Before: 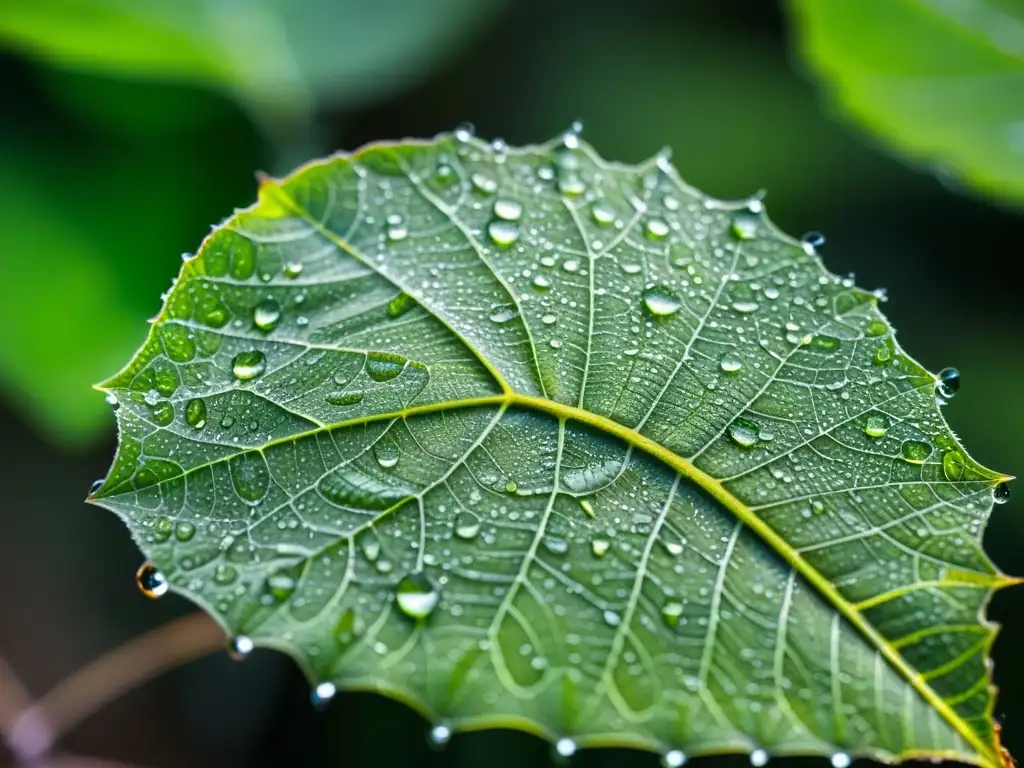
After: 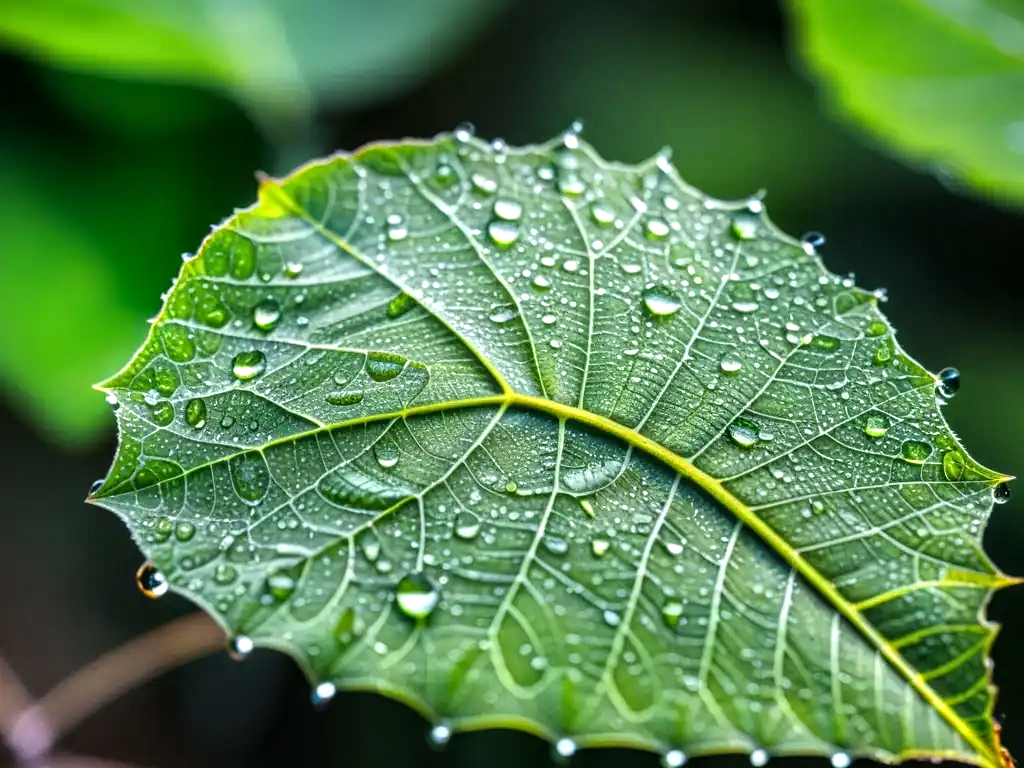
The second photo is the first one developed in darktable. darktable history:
tone equalizer: -8 EV -0.445 EV, -7 EV -0.376 EV, -6 EV -0.368 EV, -5 EV -0.187 EV, -3 EV 0.234 EV, -2 EV 0.342 EV, -1 EV 0.383 EV, +0 EV 0.44 EV, mask exposure compensation -0.498 EV
local contrast: on, module defaults
